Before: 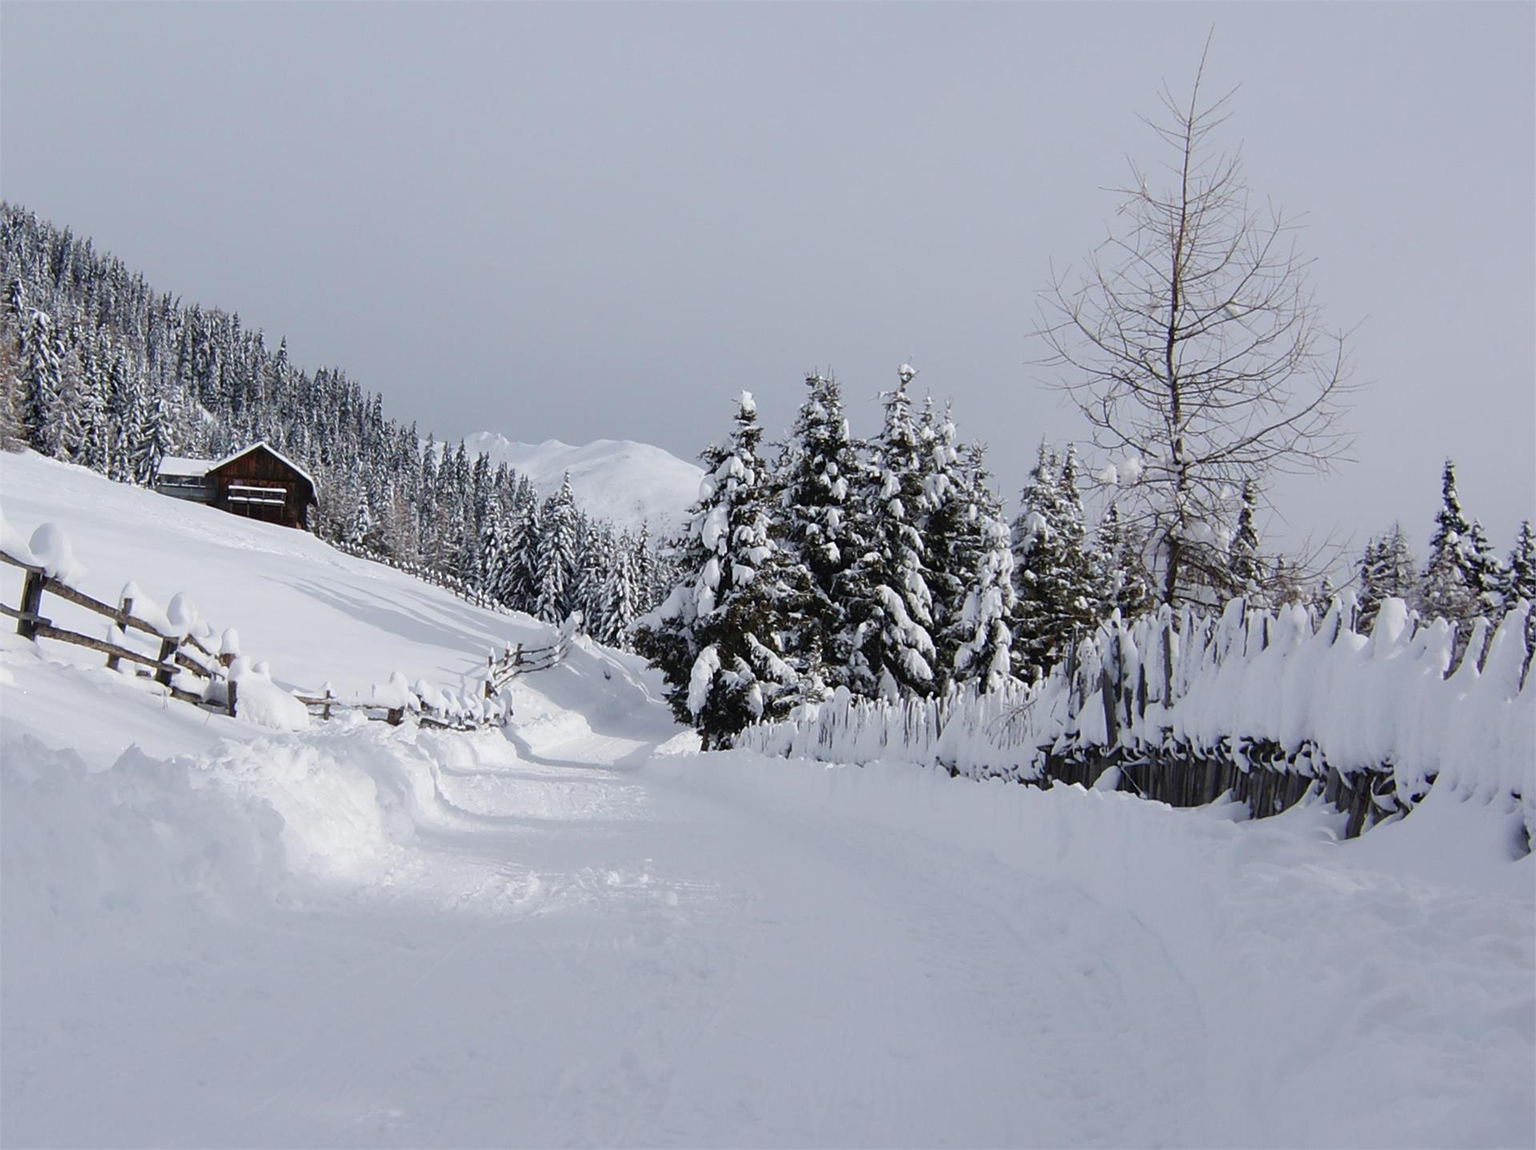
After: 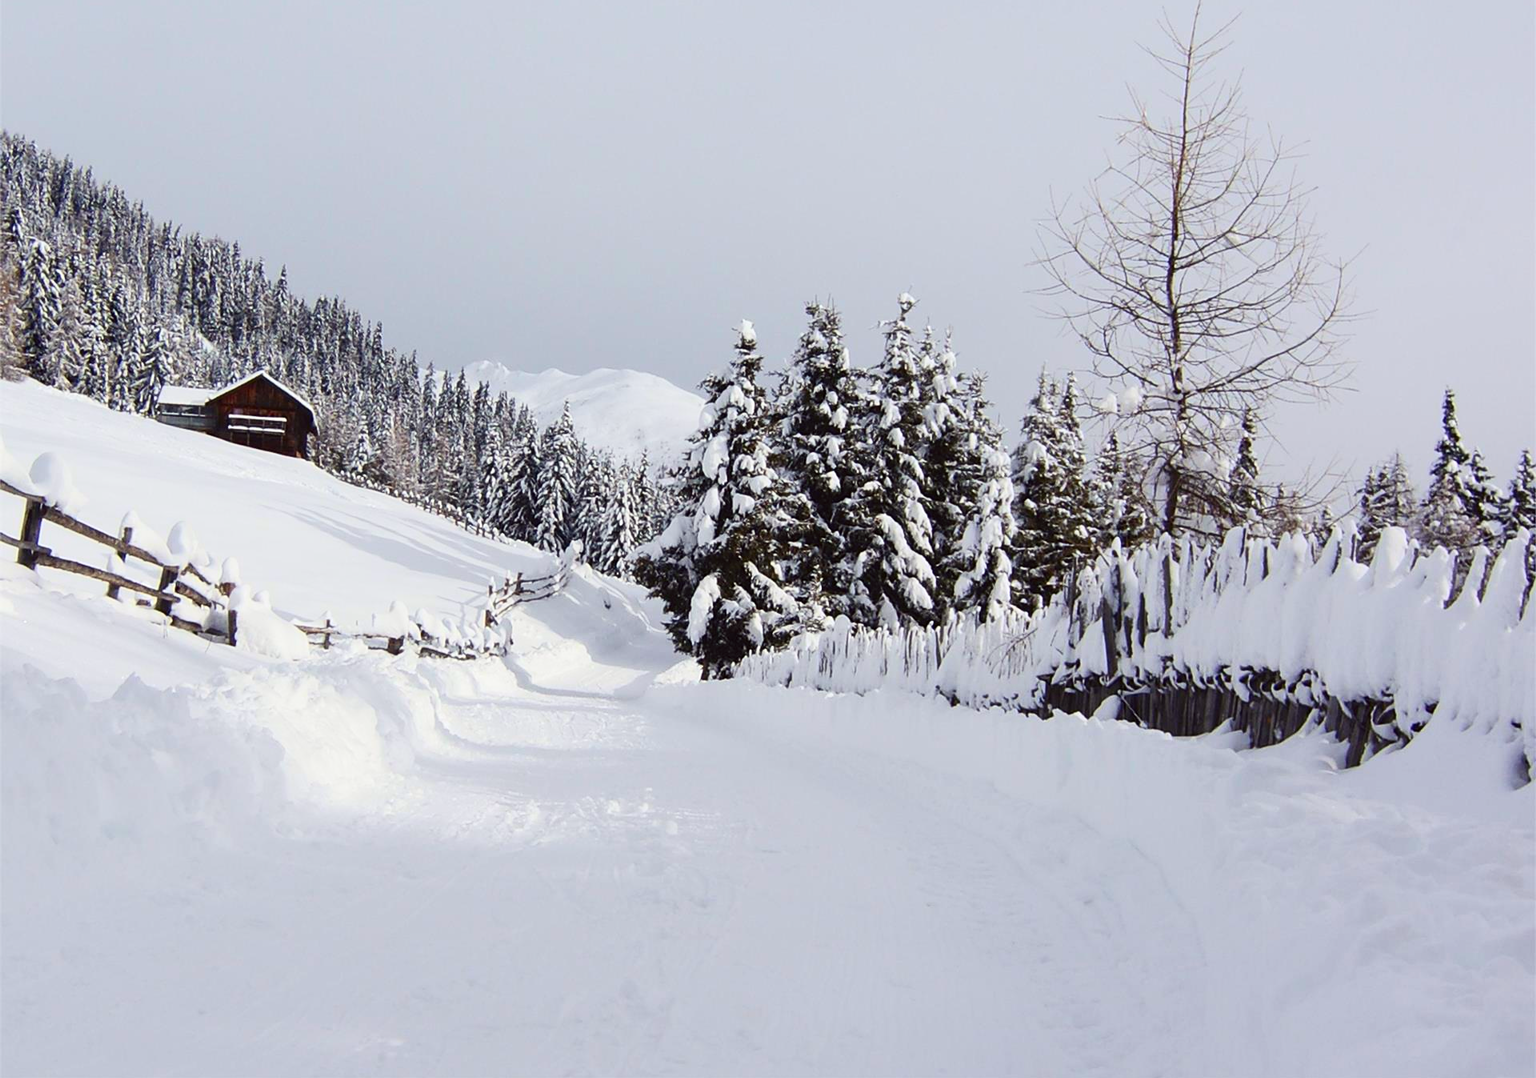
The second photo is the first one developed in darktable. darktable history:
contrast brightness saturation: contrast 0.23, brightness 0.1, saturation 0.29
color correction: highlights a* -0.95, highlights b* 4.5, shadows a* 3.55
crop and rotate: top 6.25%
